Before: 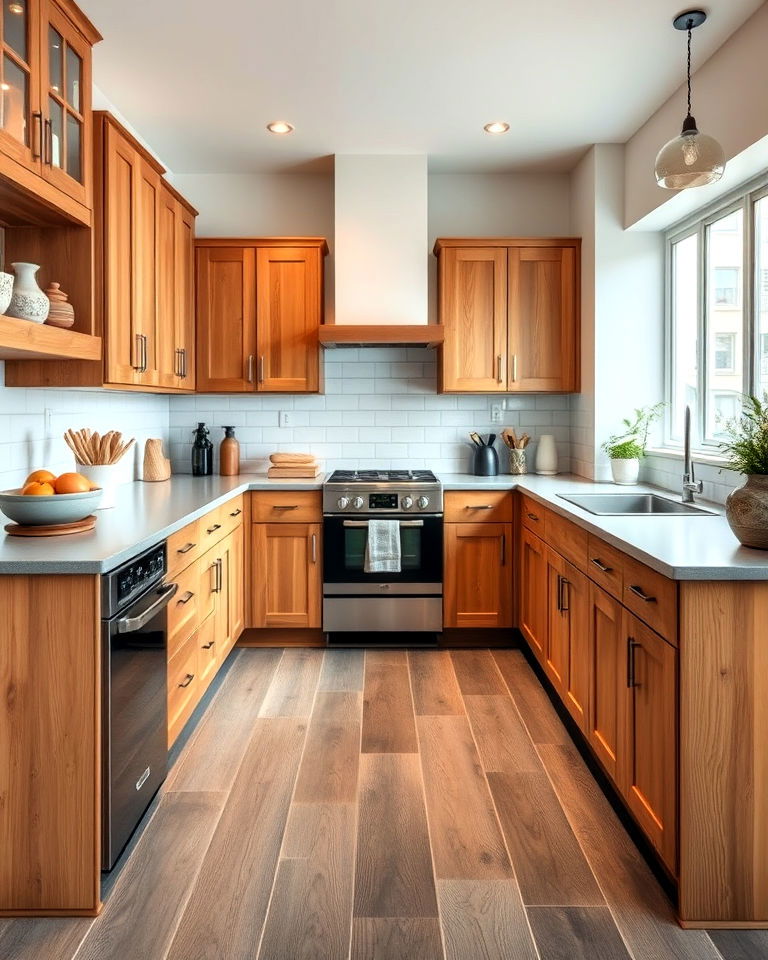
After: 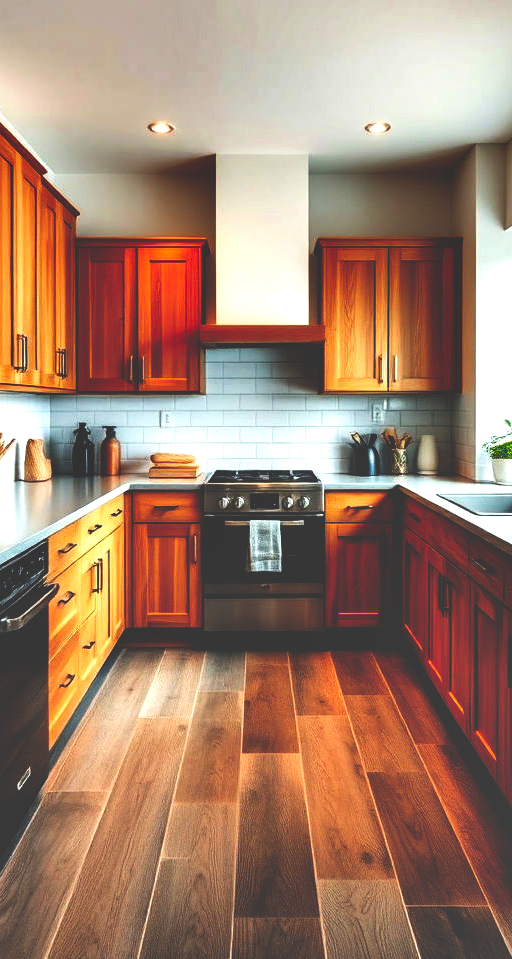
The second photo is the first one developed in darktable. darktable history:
shadows and highlights: highlights color adjustment 0%, low approximation 0.01, soften with gaussian
crop and rotate: left 15.546%, right 17.787%
base curve: curves: ch0 [(0, 0.036) (0.083, 0.04) (0.804, 1)], preserve colors none
